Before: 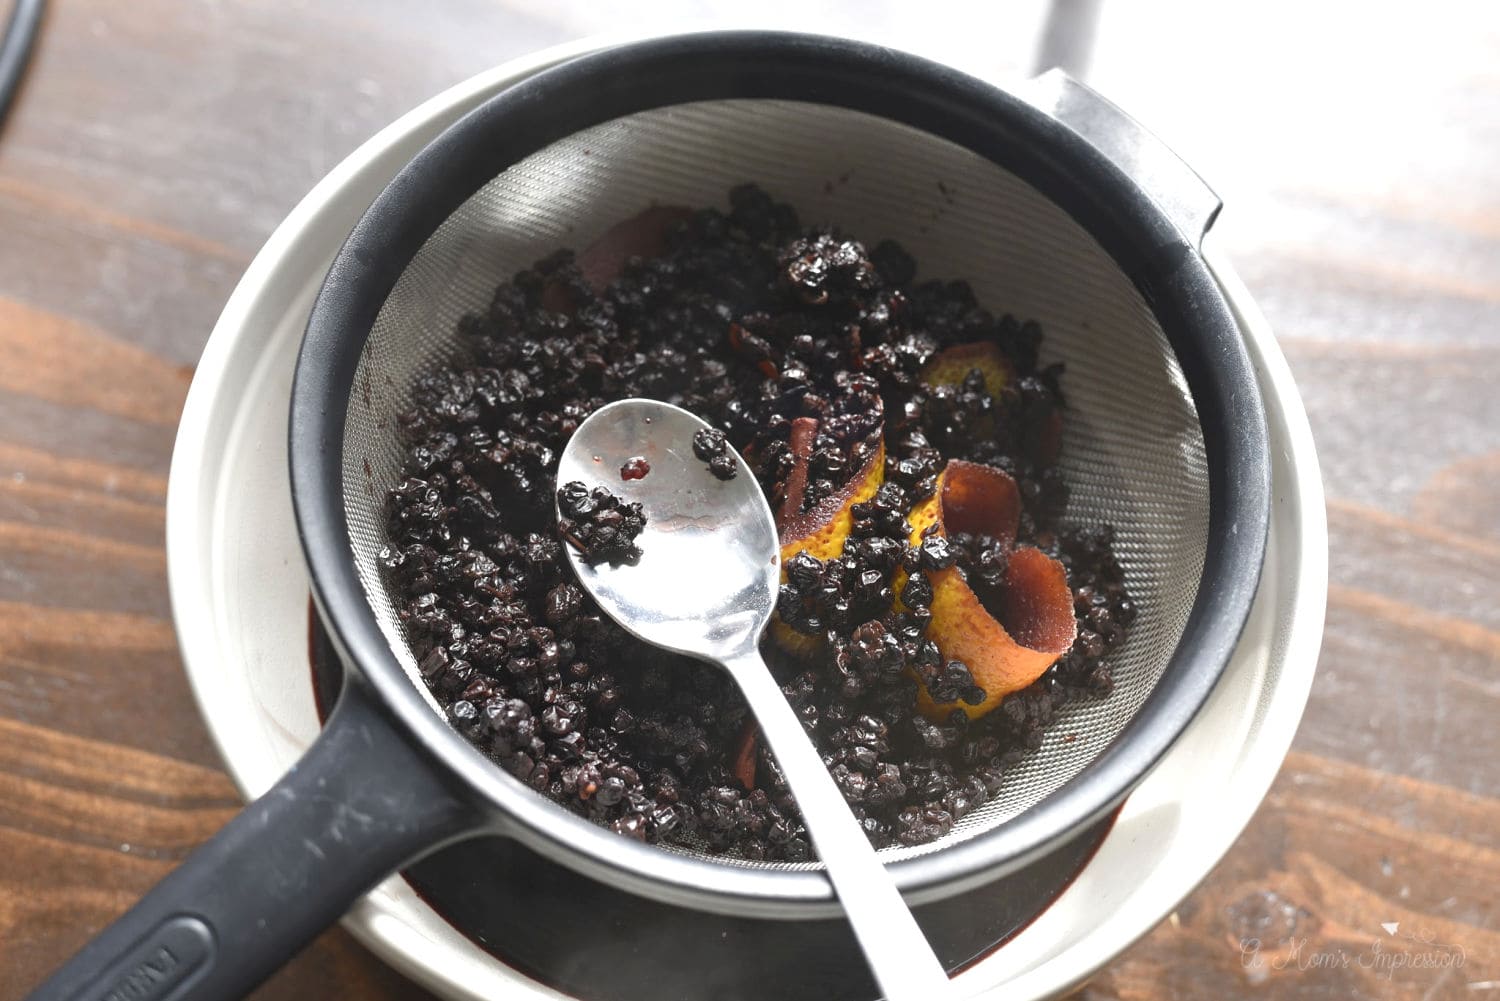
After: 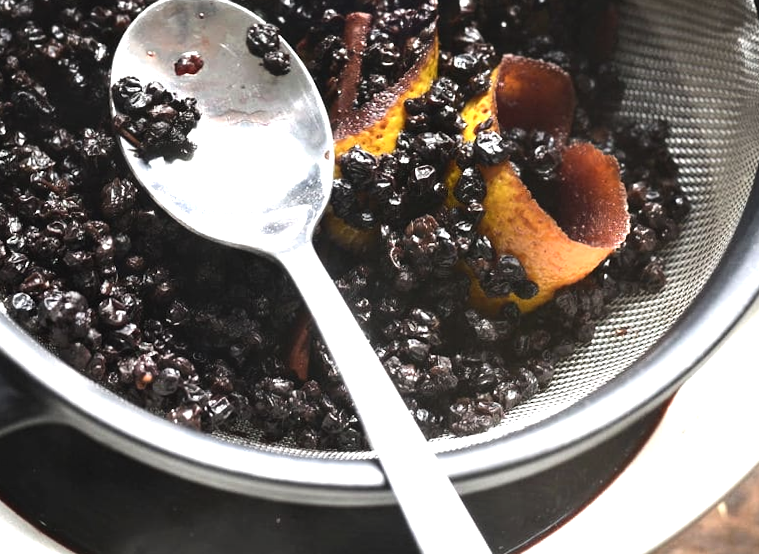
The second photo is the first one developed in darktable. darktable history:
crop: left 29.672%, top 41.786%, right 20.851%, bottom 3.487%
tone equalizer: -8 EV -0.75 EV, -7 EV -0.7 EV, -6 EV -0.6 EV, -5 EV -0.4 EV, -3 EV 0.4 EV, -2 EV 0.6 EV, -1 EV 0.7 EV, +0 EV 0.75 EV, edges refinement/feathering 500, mask exposure compensation -1.57 EV, preserve details no
rotate and perspective: lens shift (vertical) 0.048, lens shift (horizontal) -0.024, automatic cropping off
